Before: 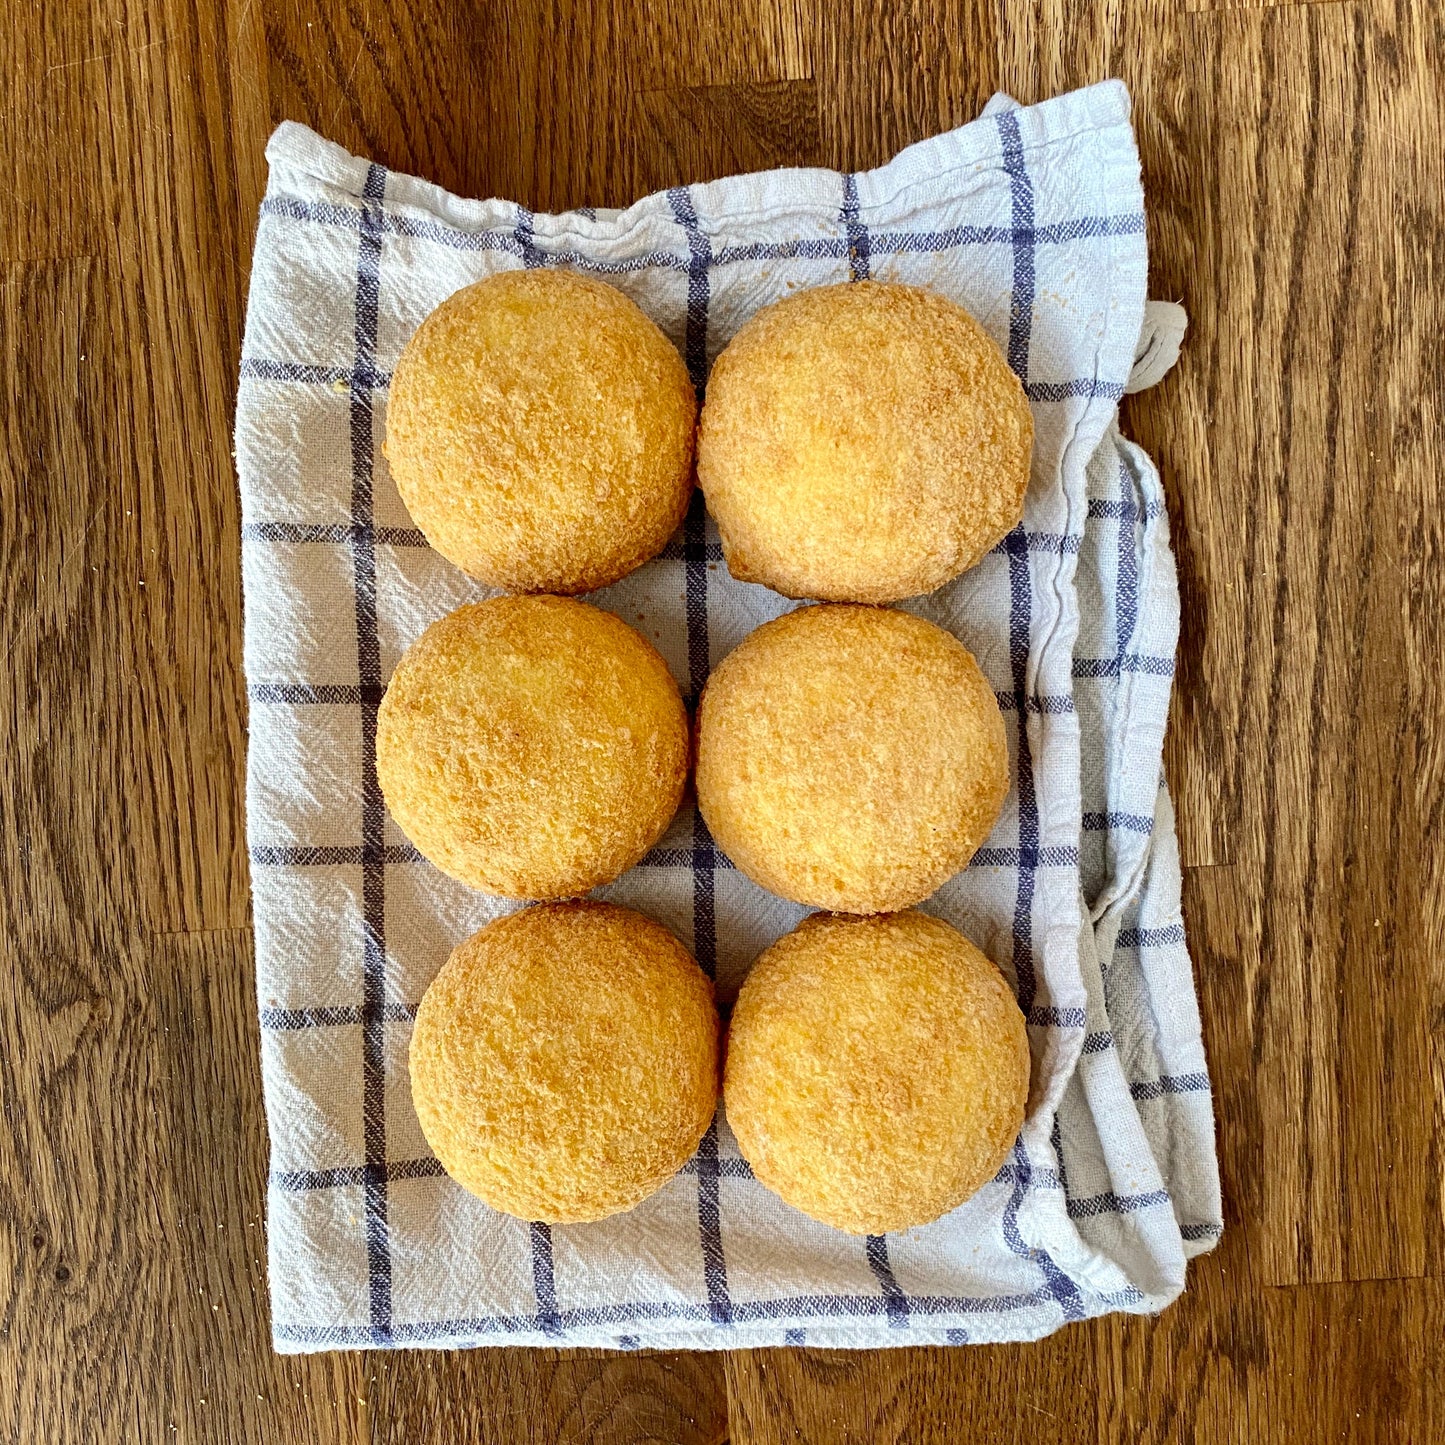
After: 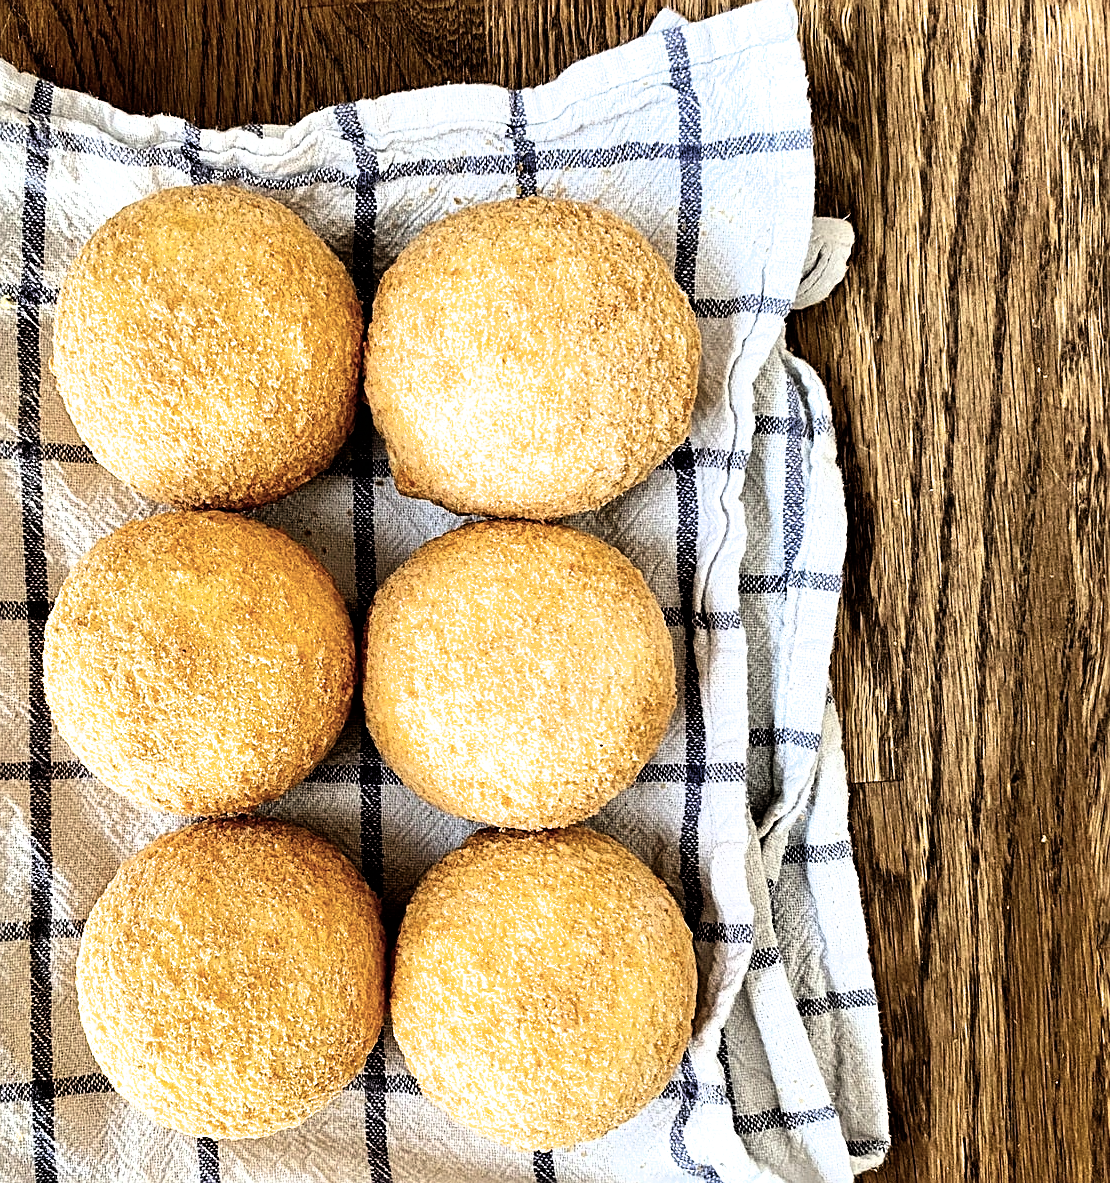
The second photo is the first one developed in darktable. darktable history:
sharpen: on, module defaults
exposure: black level correction 0.001, exposure 0.014 EV, compensate highlight preservation false
filmic rgb: black relative exposure -8.2 EV, white relative exposure 2.2 EV, threshold 3 EV, hardness 7.11, latitude 85.74%, contrast 1.696, highlights saturation mix -4%, shadows ↔ highlights balance -2.69%, color science v5 (2021), contrast in shadows safe, contrast in highlights safe, enable highlight reconstruction true
crop: left 23.095%, top 5.827%, bottom 11.854%
